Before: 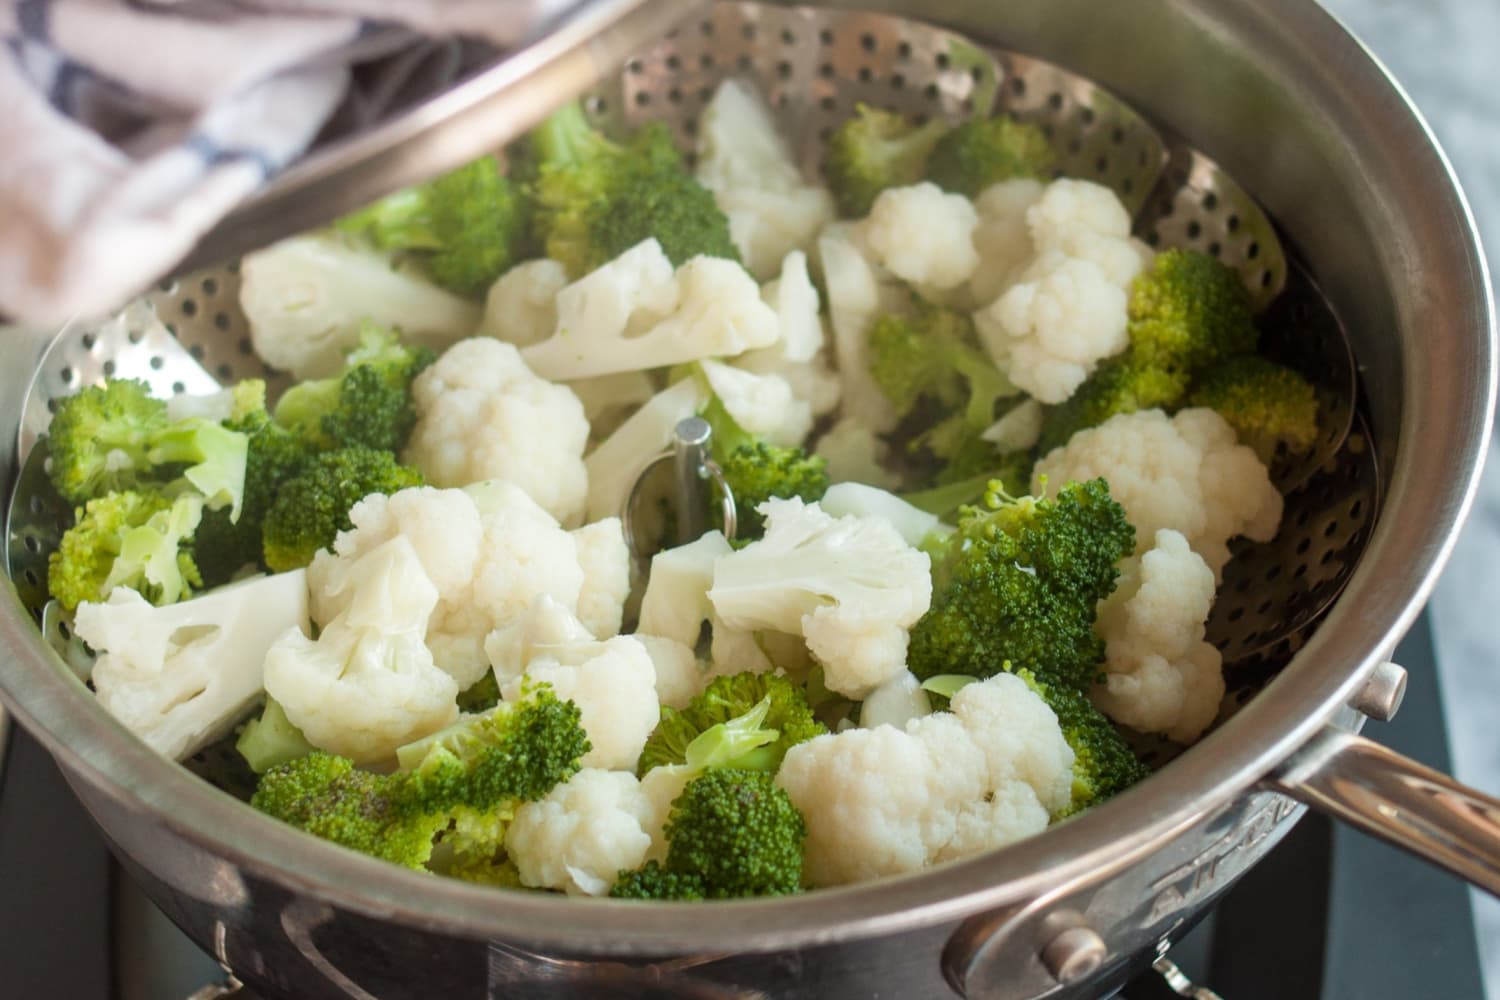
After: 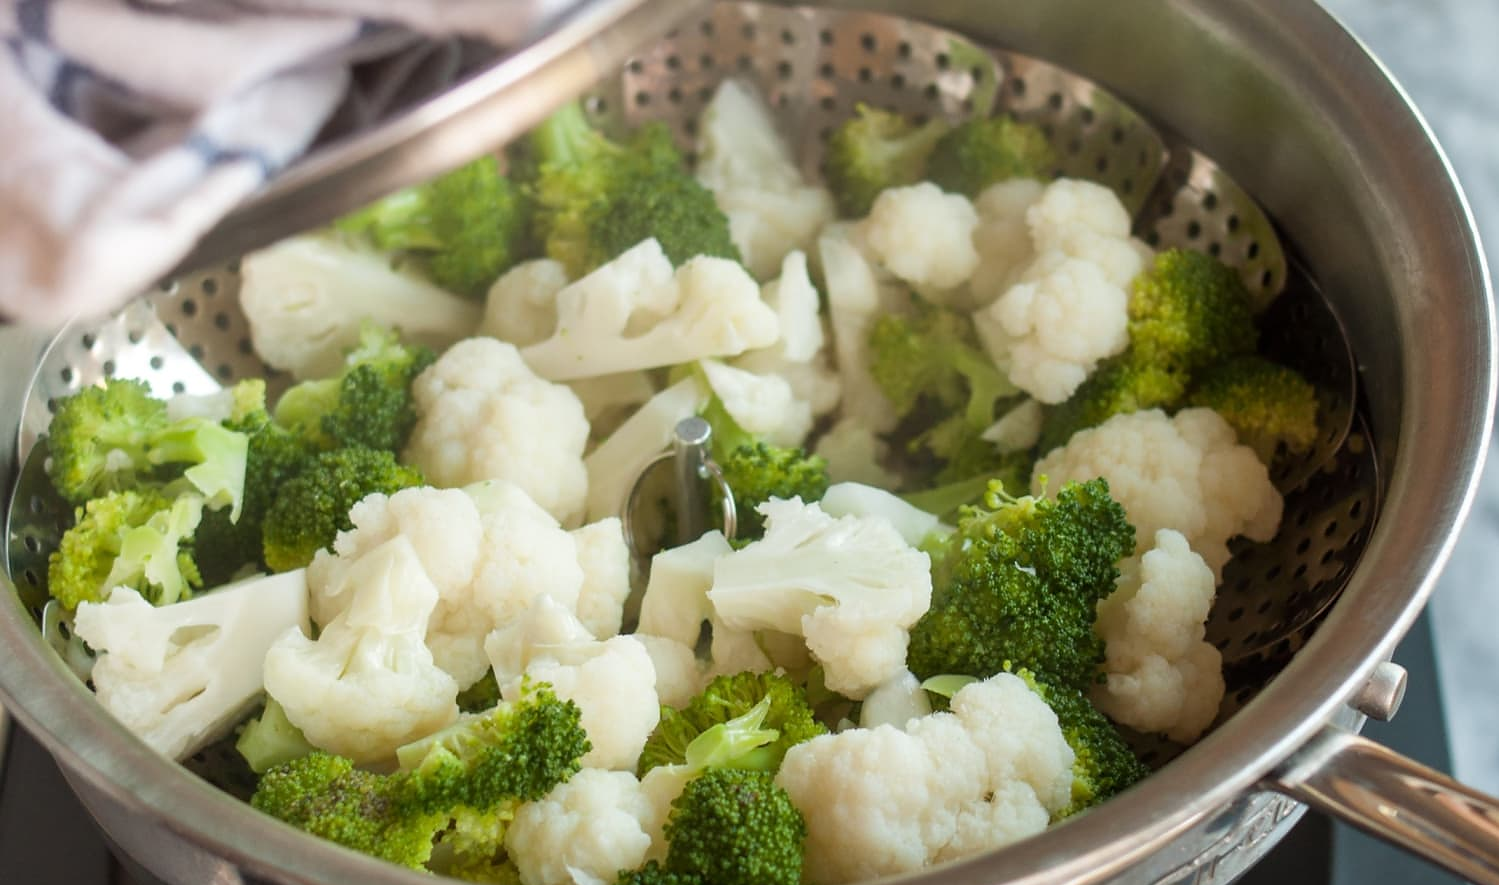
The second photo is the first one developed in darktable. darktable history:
levels: levels [0, 0.499, 1]
crop and rotate: top 0%, bottom 11.49%
sharpen: radius 1, threshold 1
